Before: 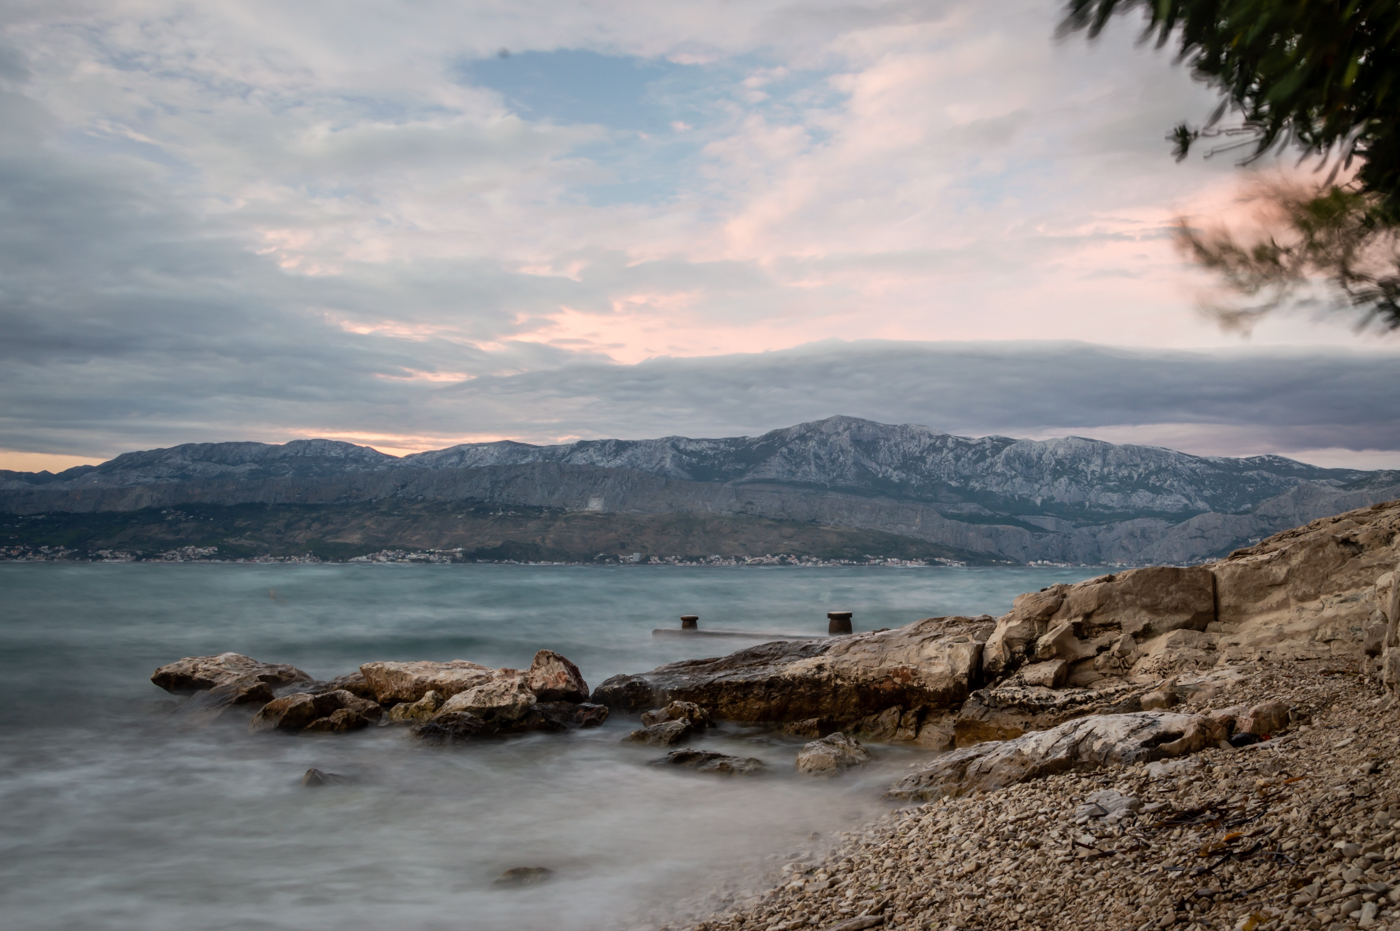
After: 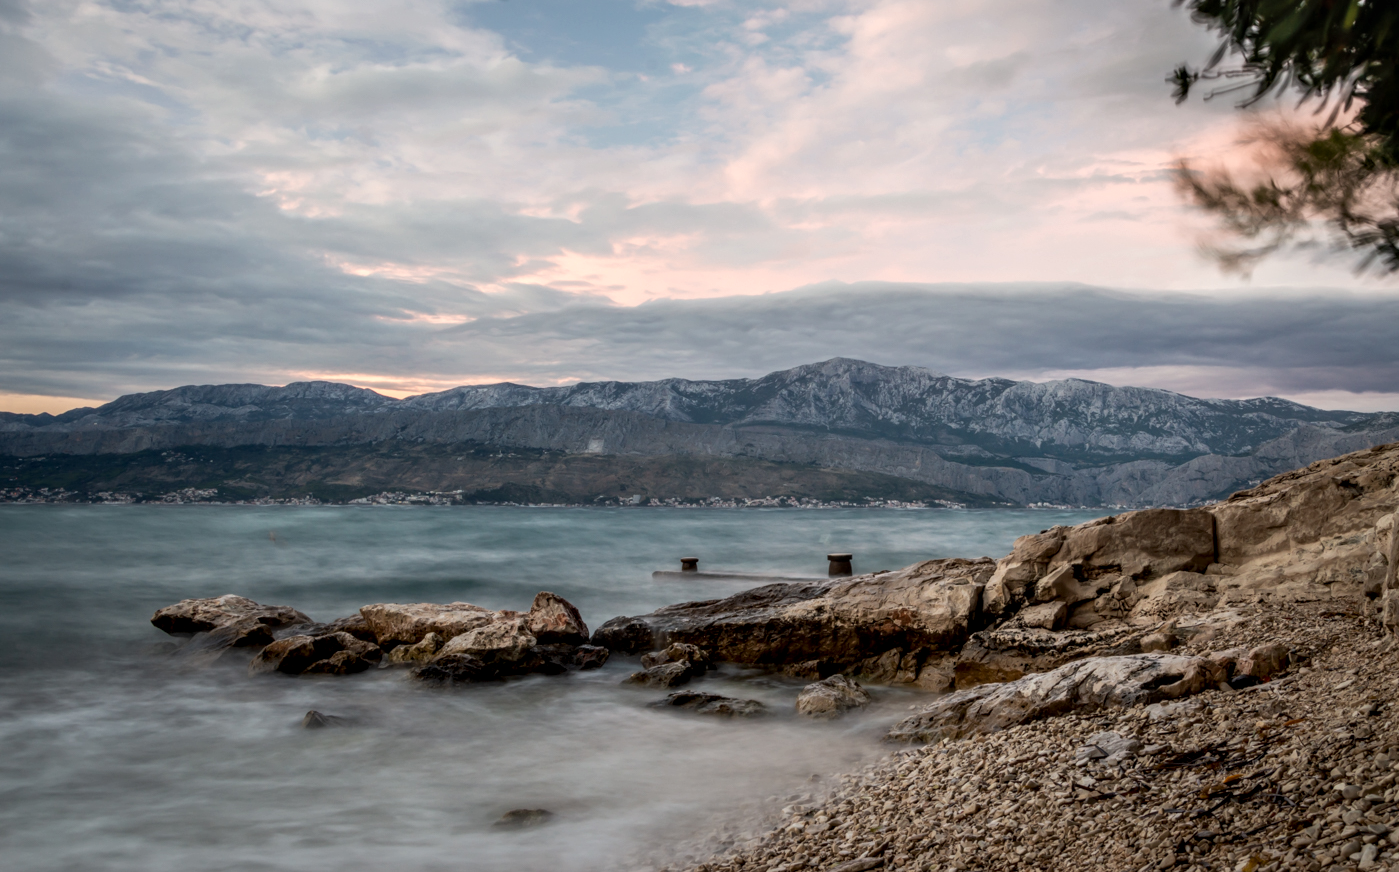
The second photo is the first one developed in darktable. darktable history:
crop and rotate: top 6.305%
local contrast: detail 130%
